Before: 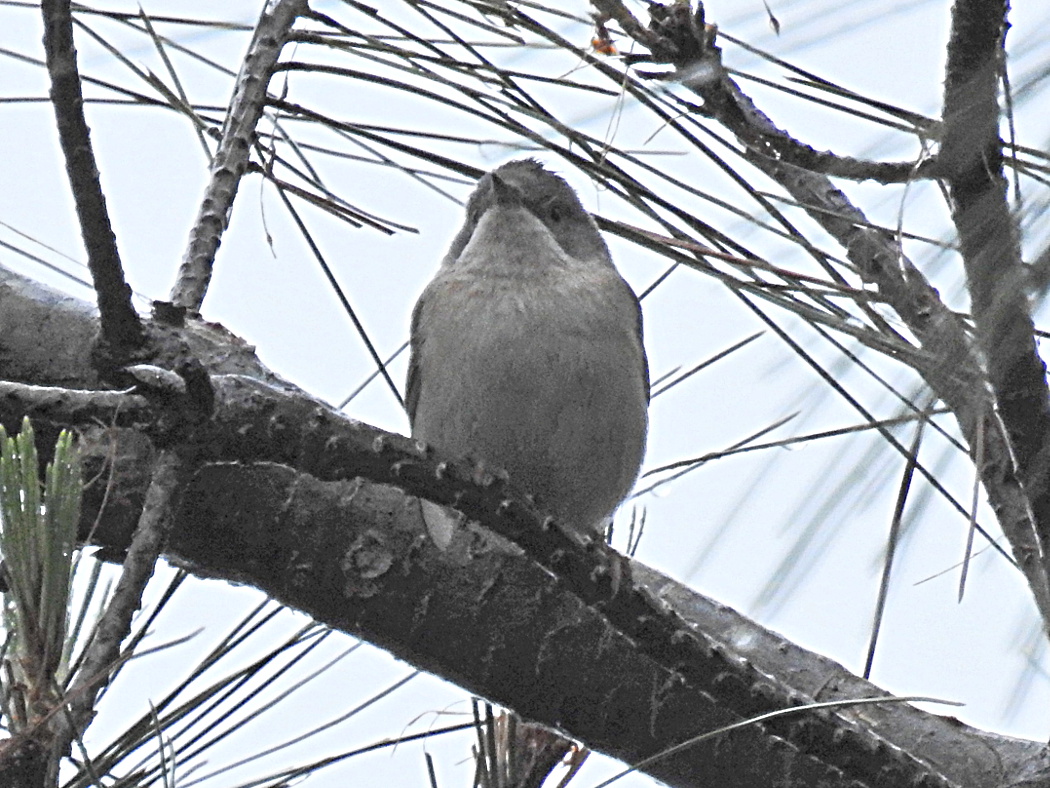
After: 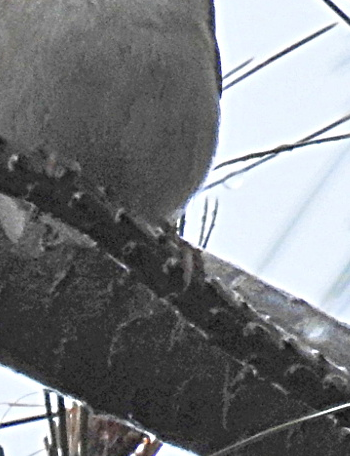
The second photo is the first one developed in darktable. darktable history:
crop: left 40.847%, top 39.14%, right 25.763%, bottom 2.963%
velvia: on, module defaults
